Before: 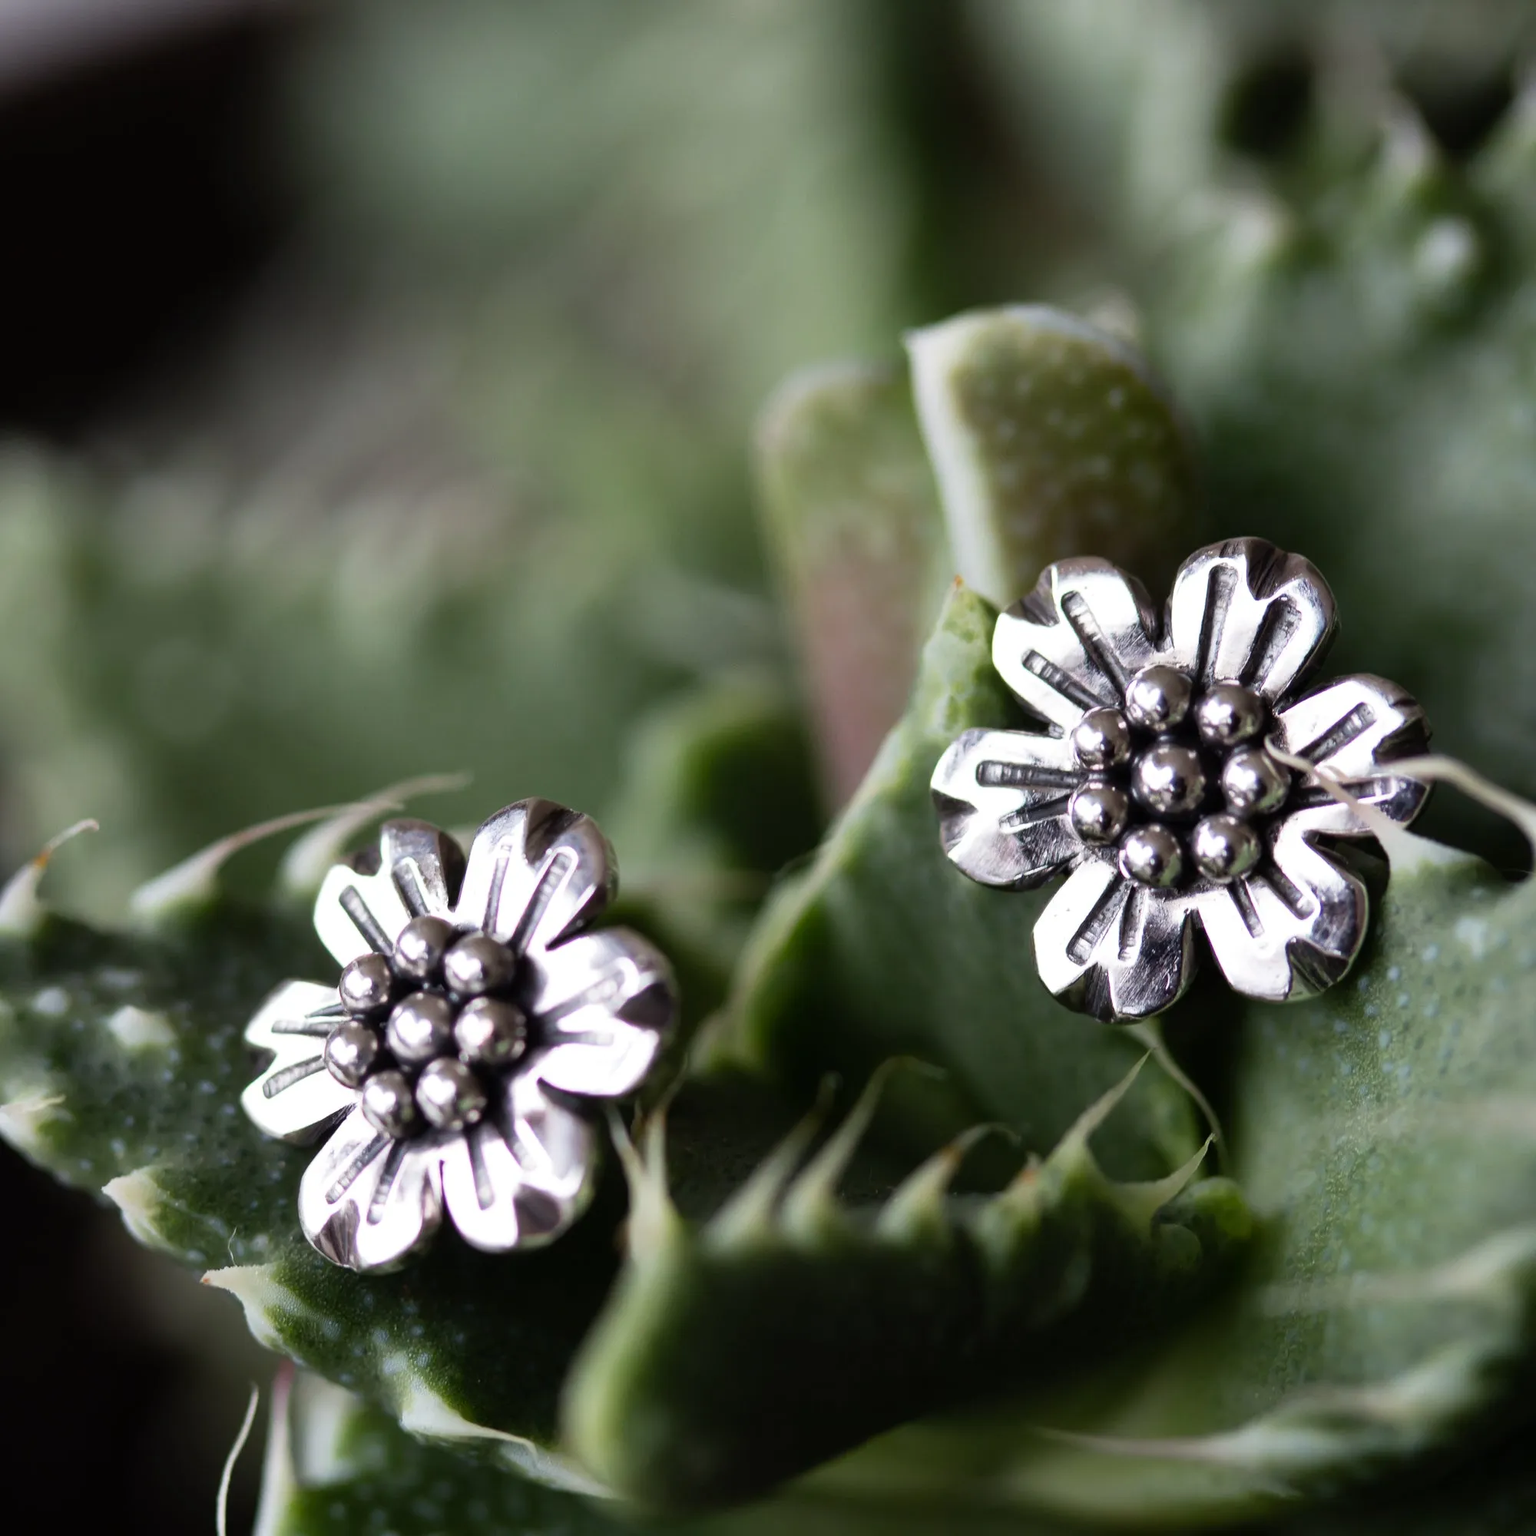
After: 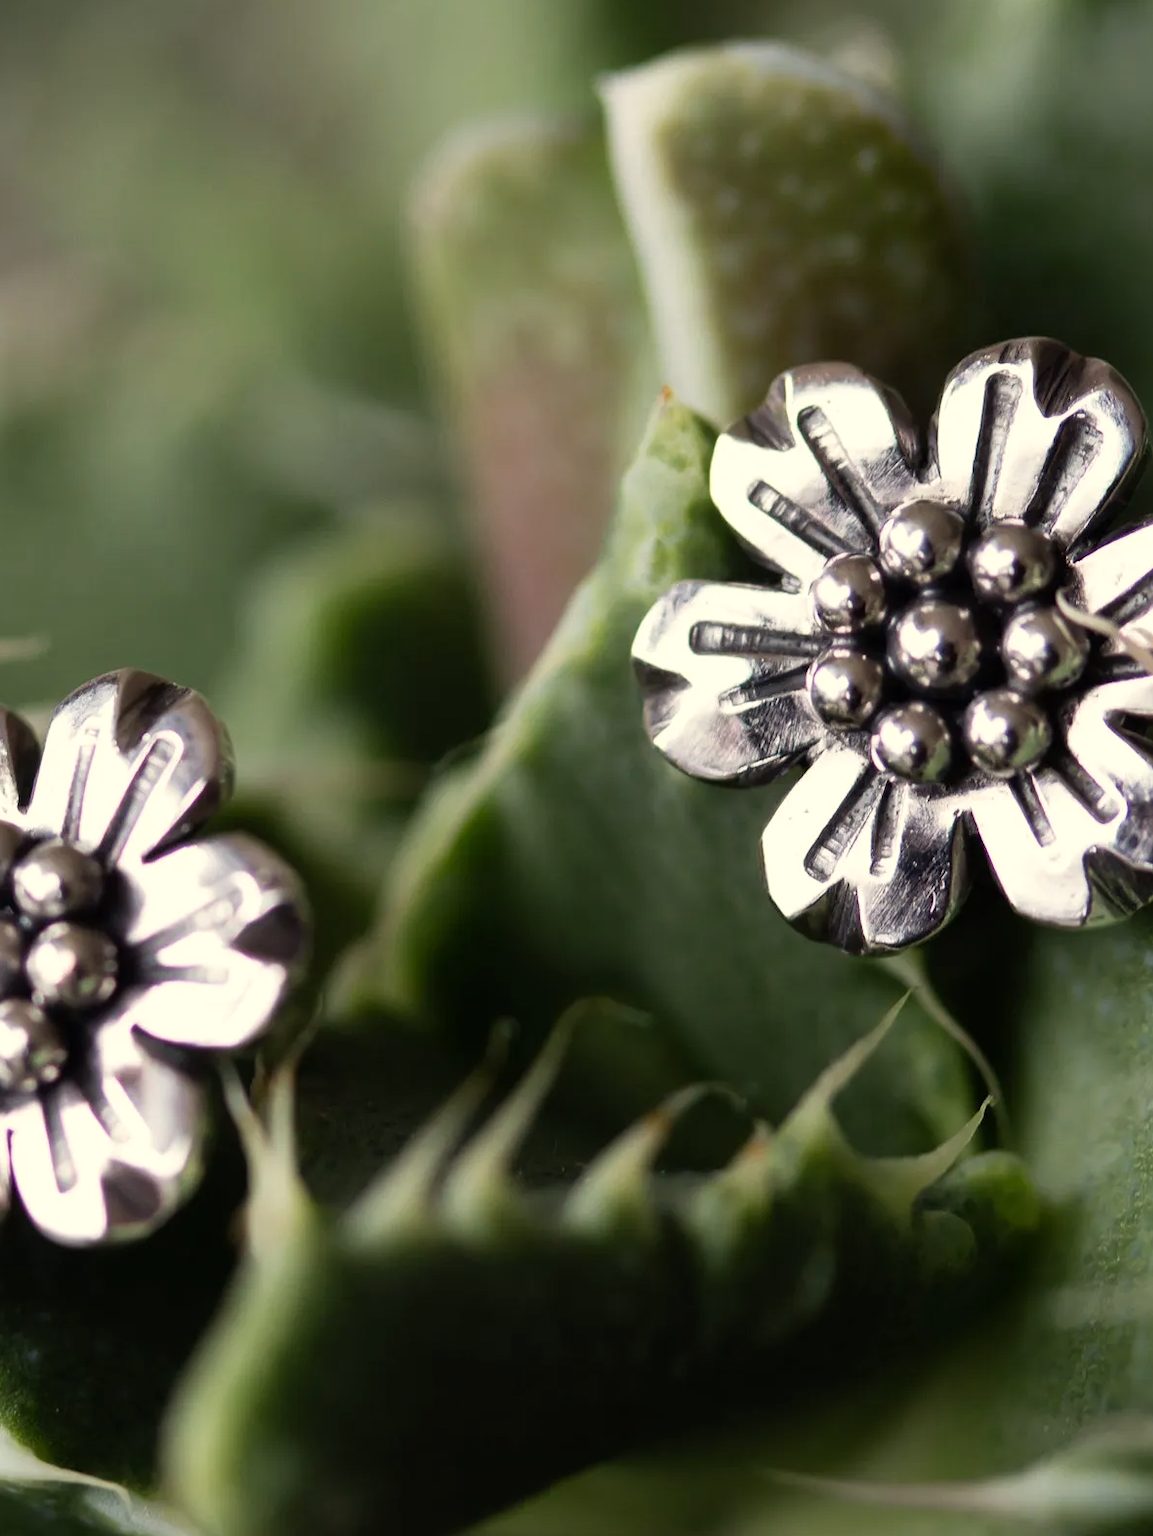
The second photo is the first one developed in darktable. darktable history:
crop and rotate: left 28.256%, top 17.734%, right 12.656%, bottom 3.573%
white balance: red 1.029, blue 0.92
